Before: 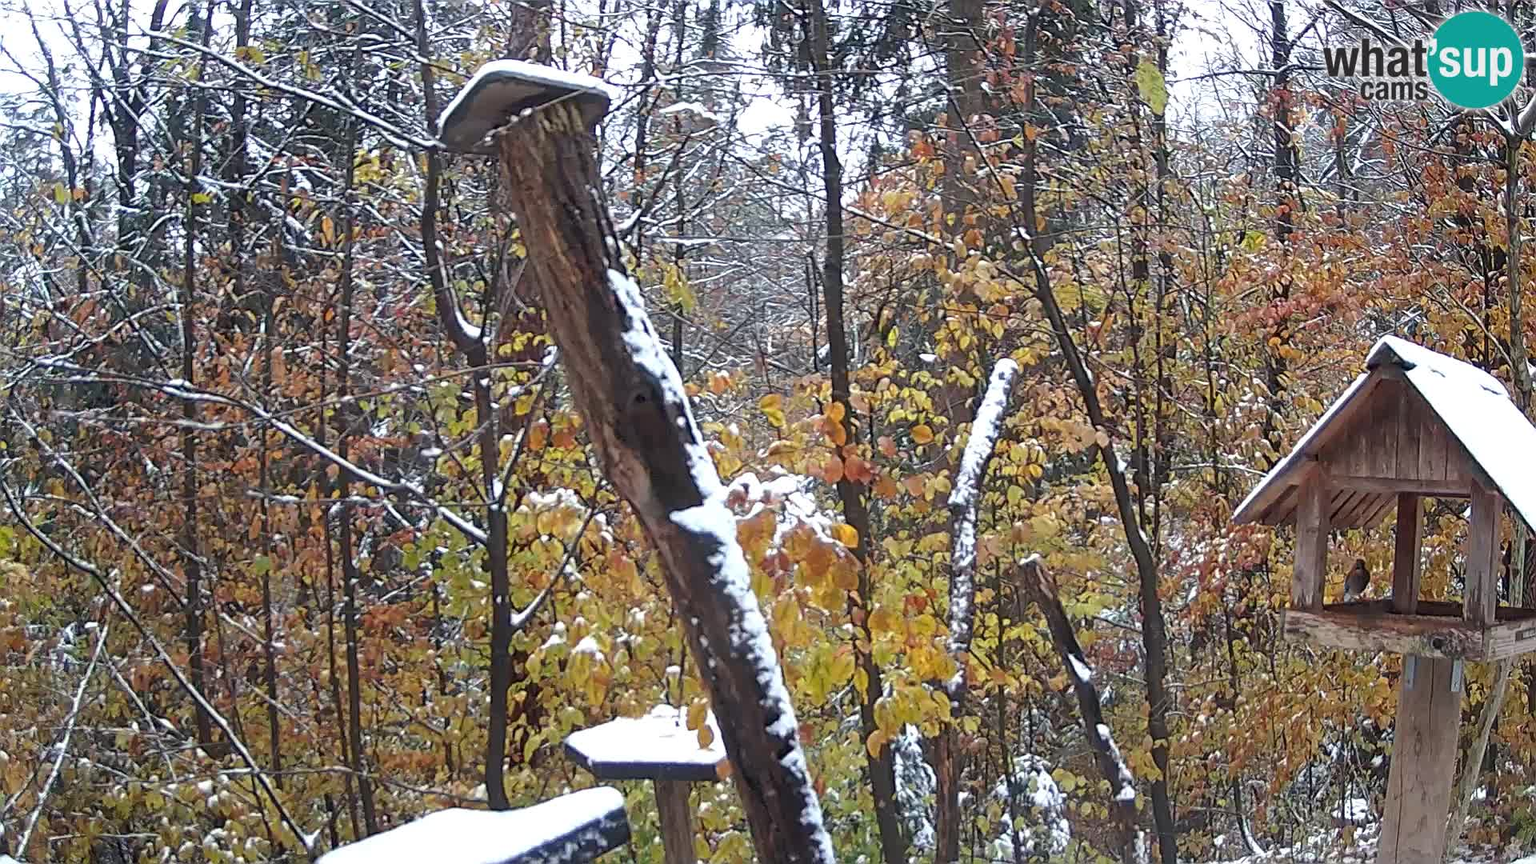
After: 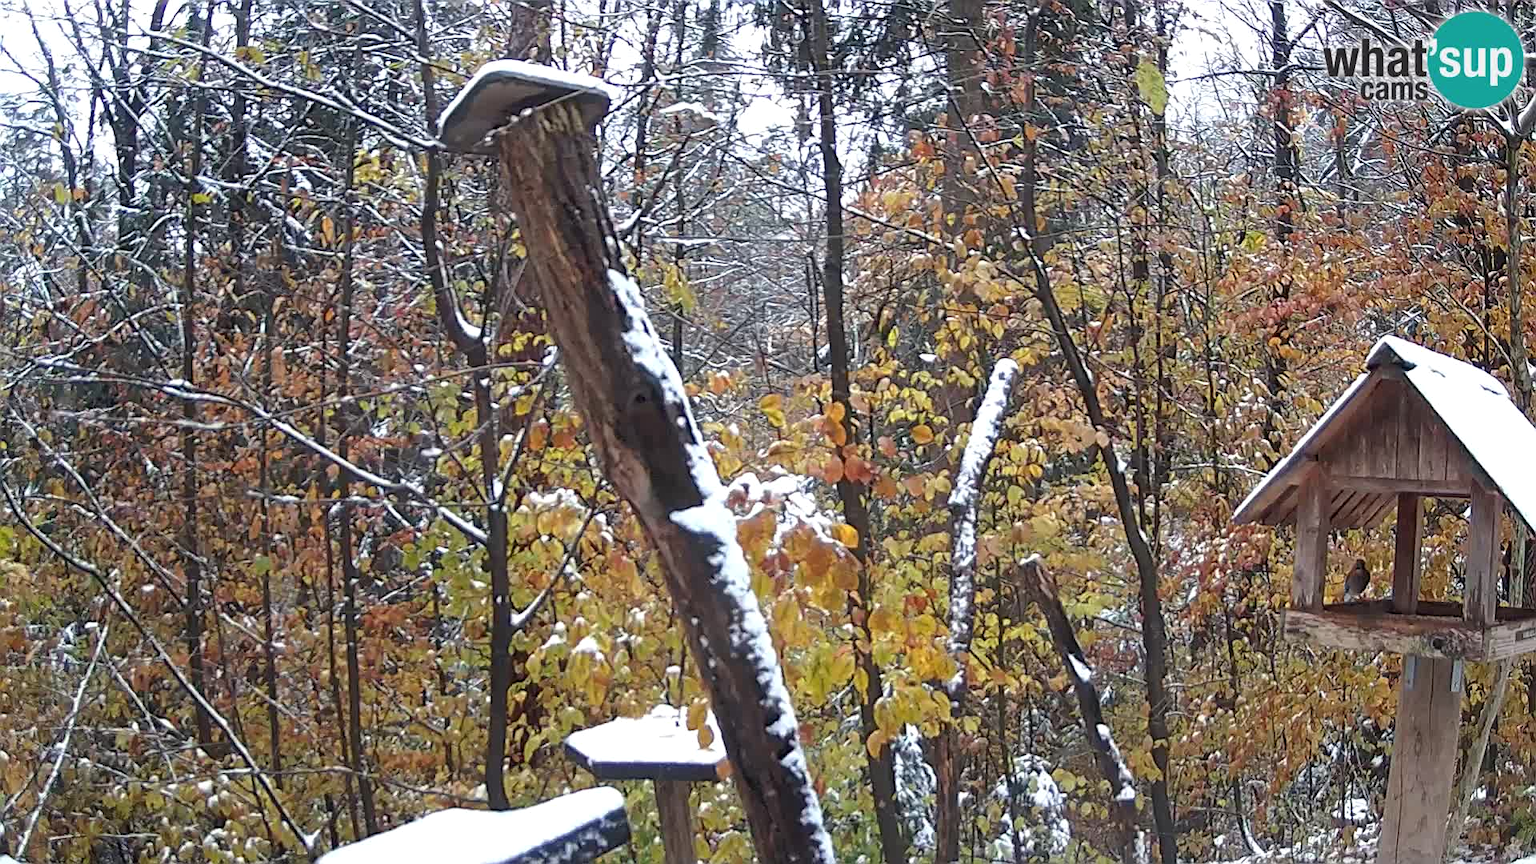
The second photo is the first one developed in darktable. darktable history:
shadows and highlights: shadows -10.12, white point adjustment 1.47, highlights 11.75
